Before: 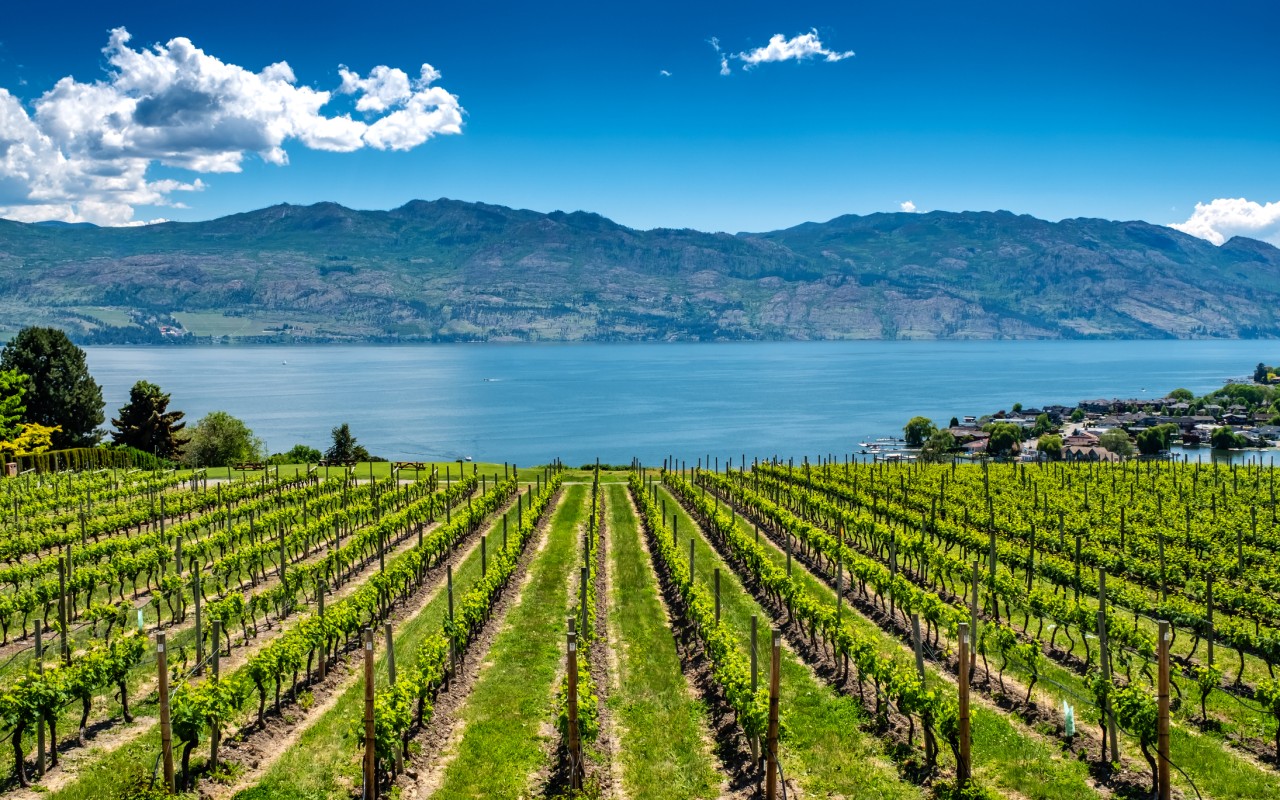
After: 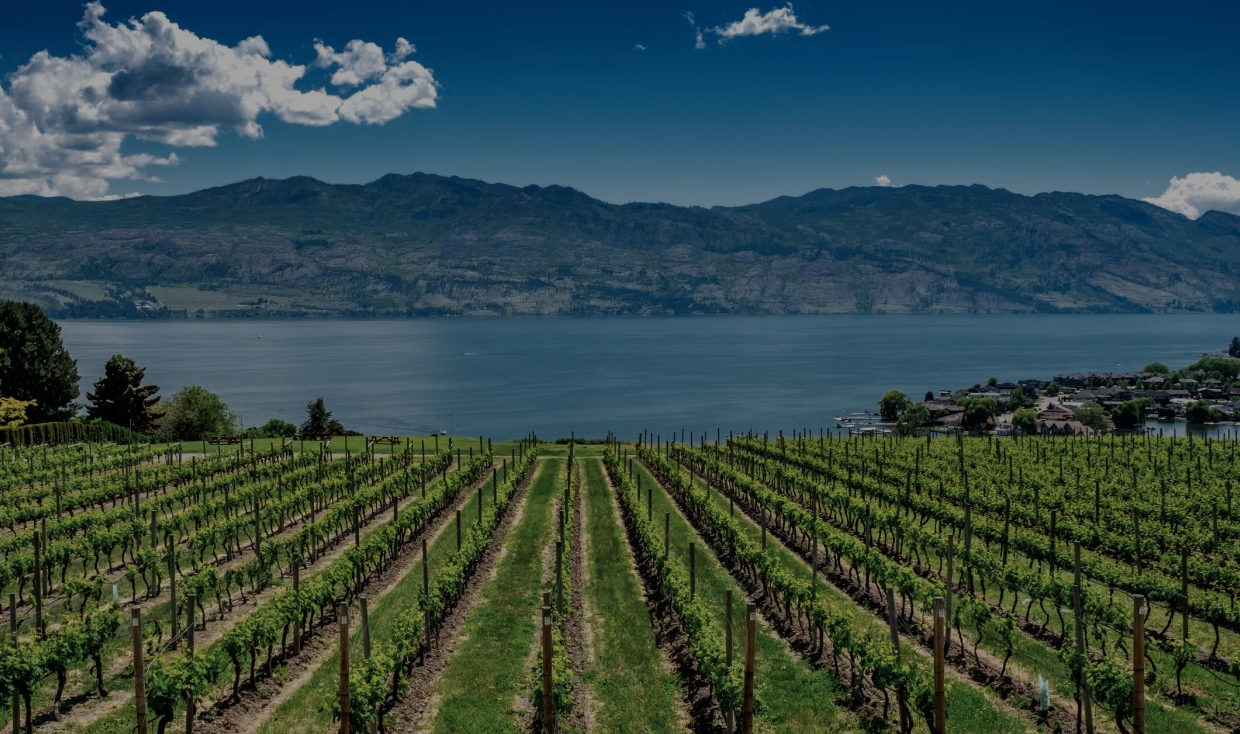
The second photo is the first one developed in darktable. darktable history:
exposure: exposure -1.468 EV, compensate highlight preservation false
color zones: curves: ch0 [(0, 0.5) (0.125, 0.4) (0.25, 0.5) (0.375, 0.4) (0.5, 0.4) (0.625, 0.35) (0.75, 0.35) (0.875, 0.5)]; ch1 [(0, 0.35) (0.125, 0.45) (0.25, 0.35) (0.375, 0.35) (0.5, 0.35) (0.625, 0.35) (0.75, 0.45) (0.875, 0.35)]; ch2 [(0, 0.6) (0.125, 0.5) (0.25, 0.5) (0.375, 0.6) (0.5, 0.6) (0.625, 0.5) (0.75, 0.5) (0.875, 0.5)]
crop: left 1.964%, top 3.251%, right 1.122%, bottom 4.933%
